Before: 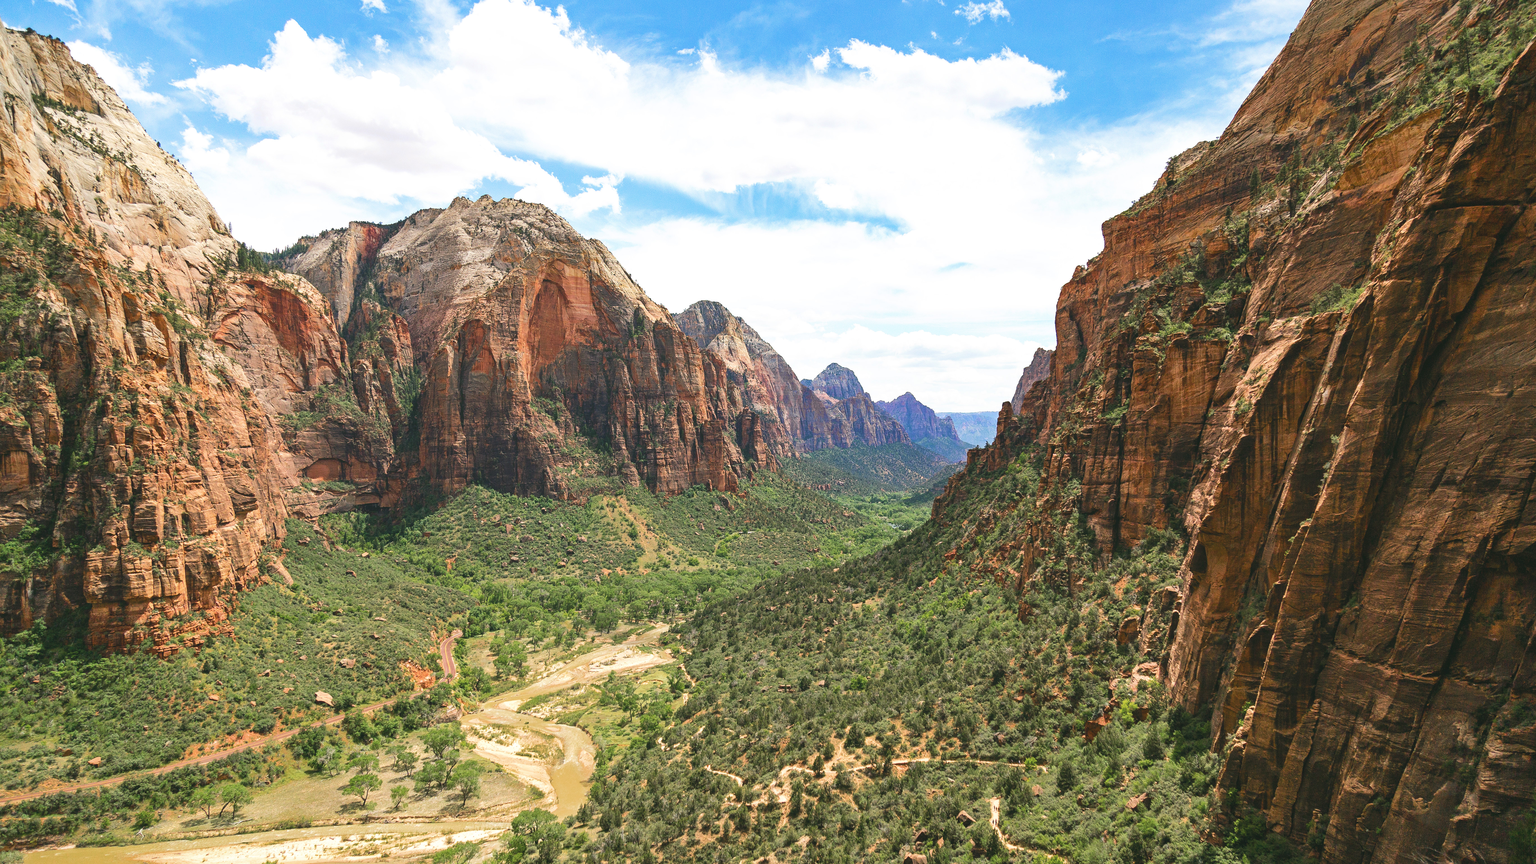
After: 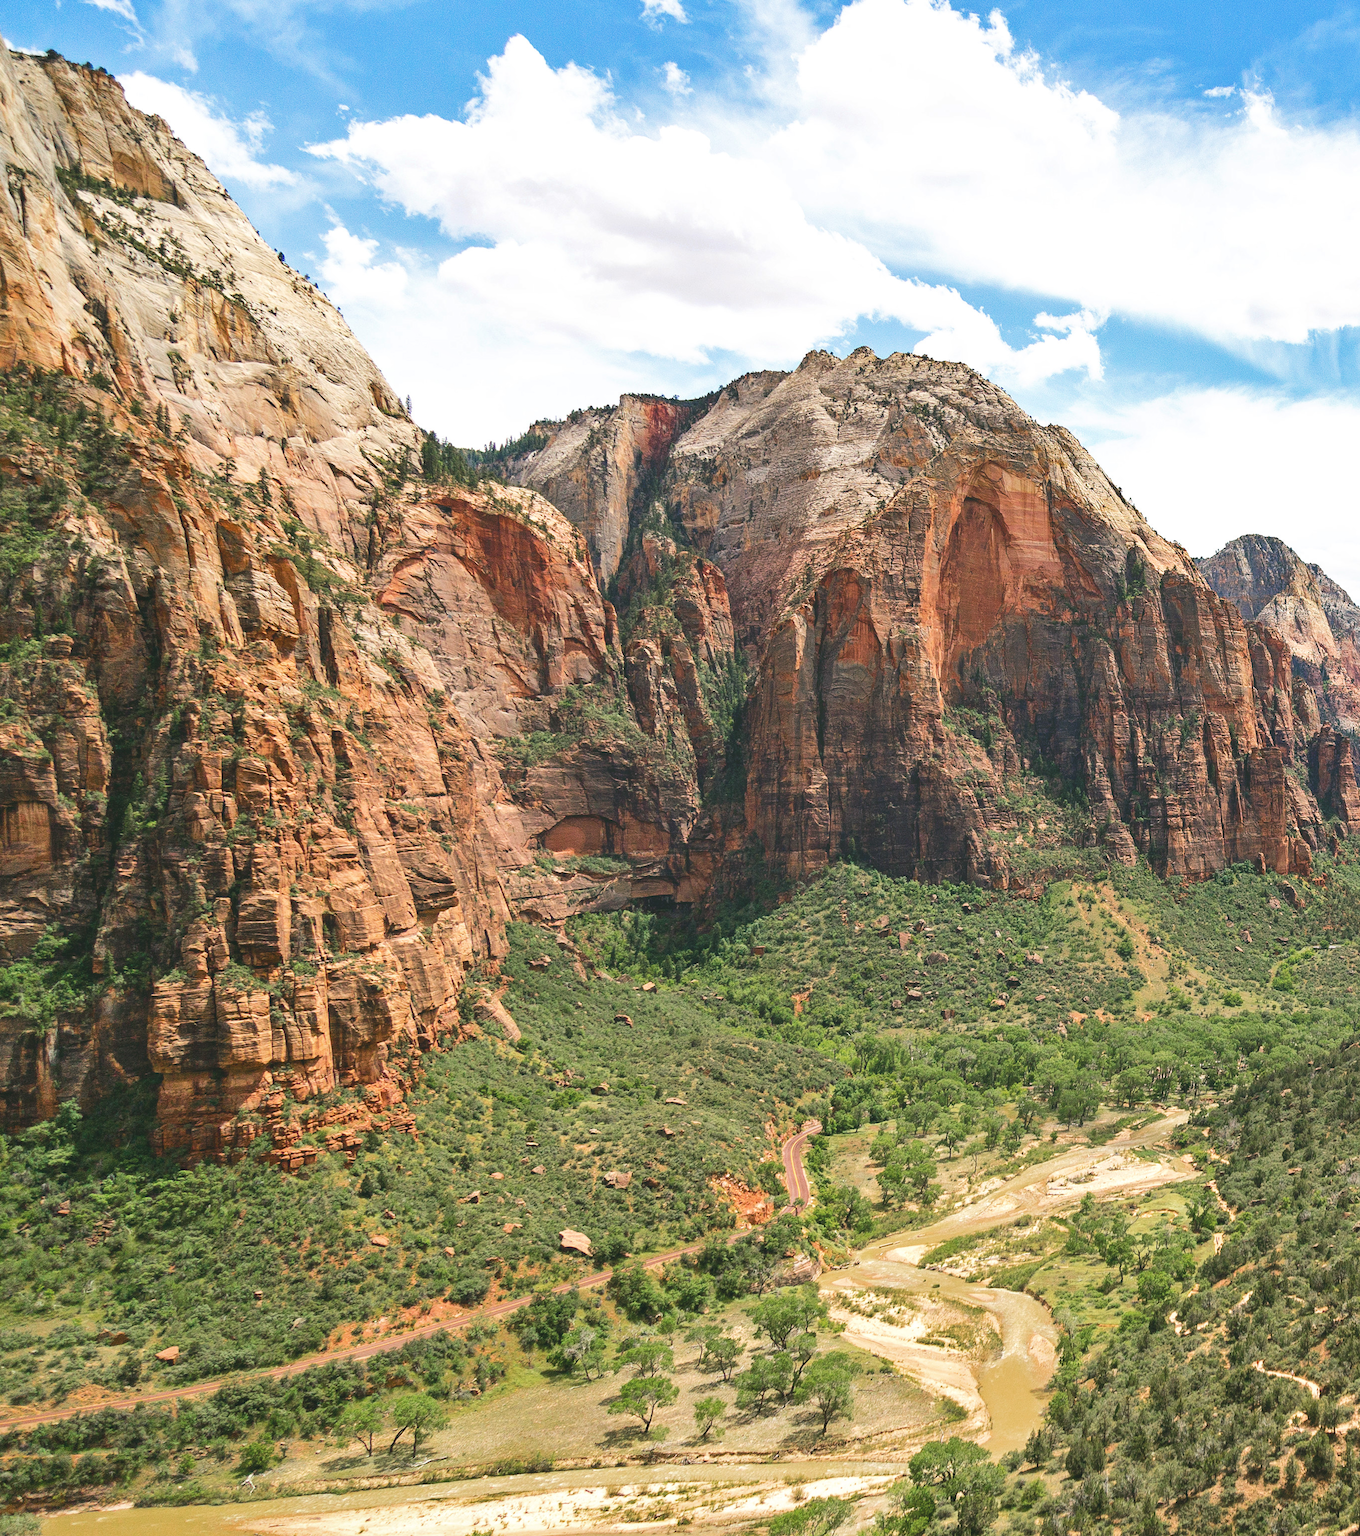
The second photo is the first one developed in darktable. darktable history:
shadows and highlights: shadows 36.43, highlights -27.44, soften with gaussian
crop and rotate: left 0.041%, top 0%, right 50.158%
